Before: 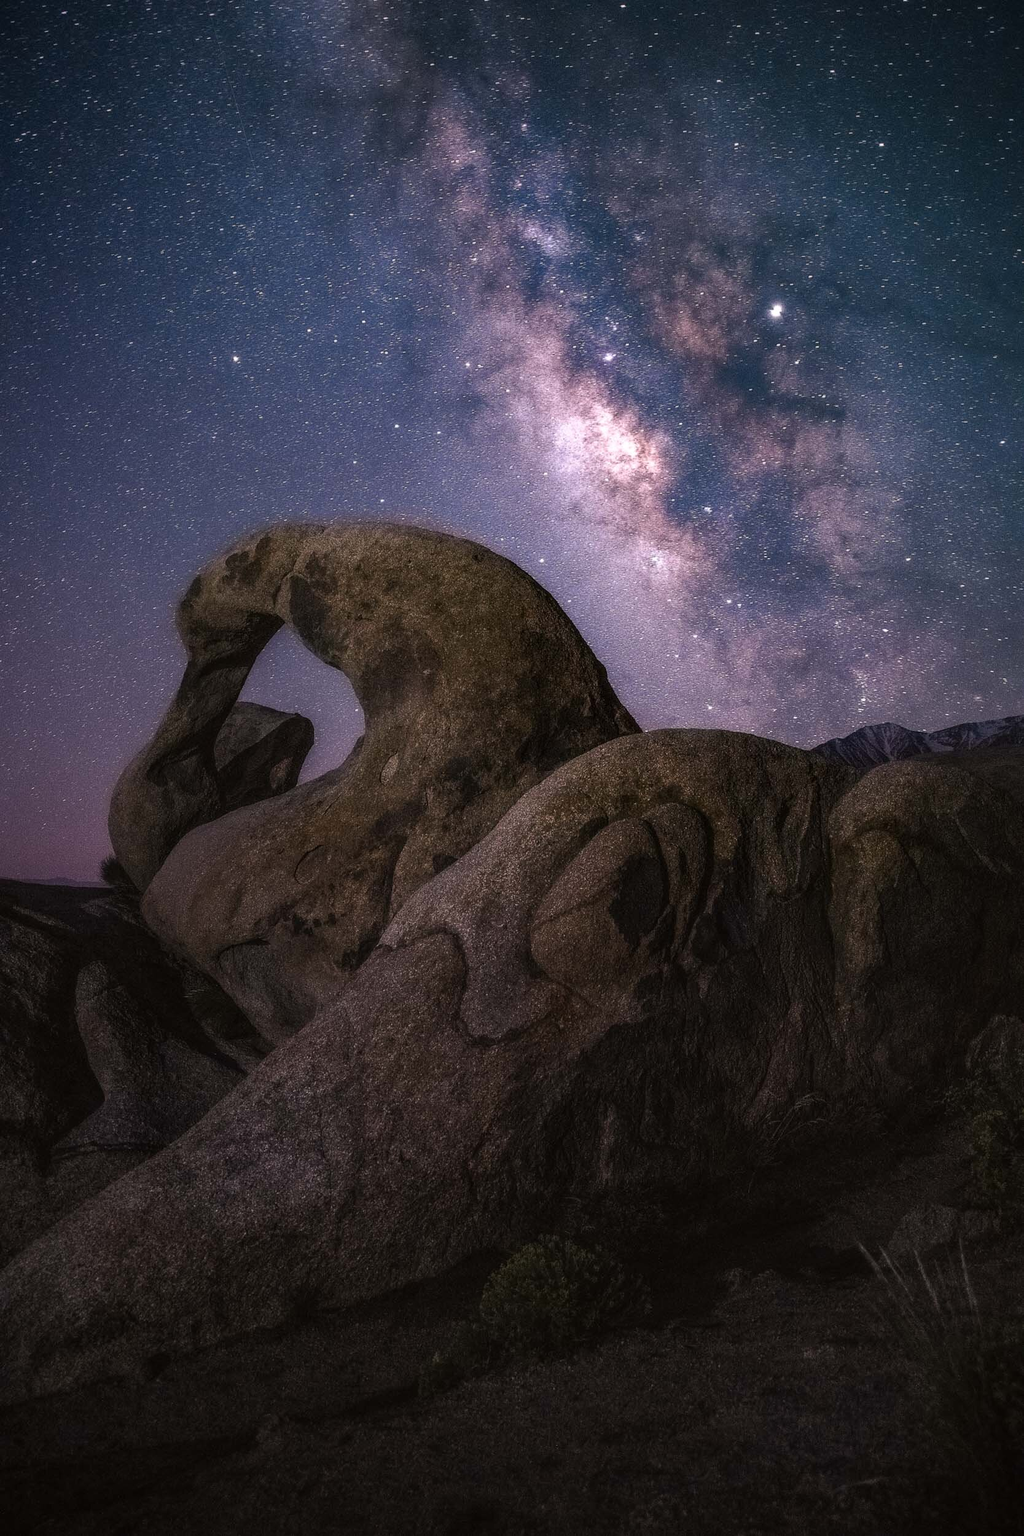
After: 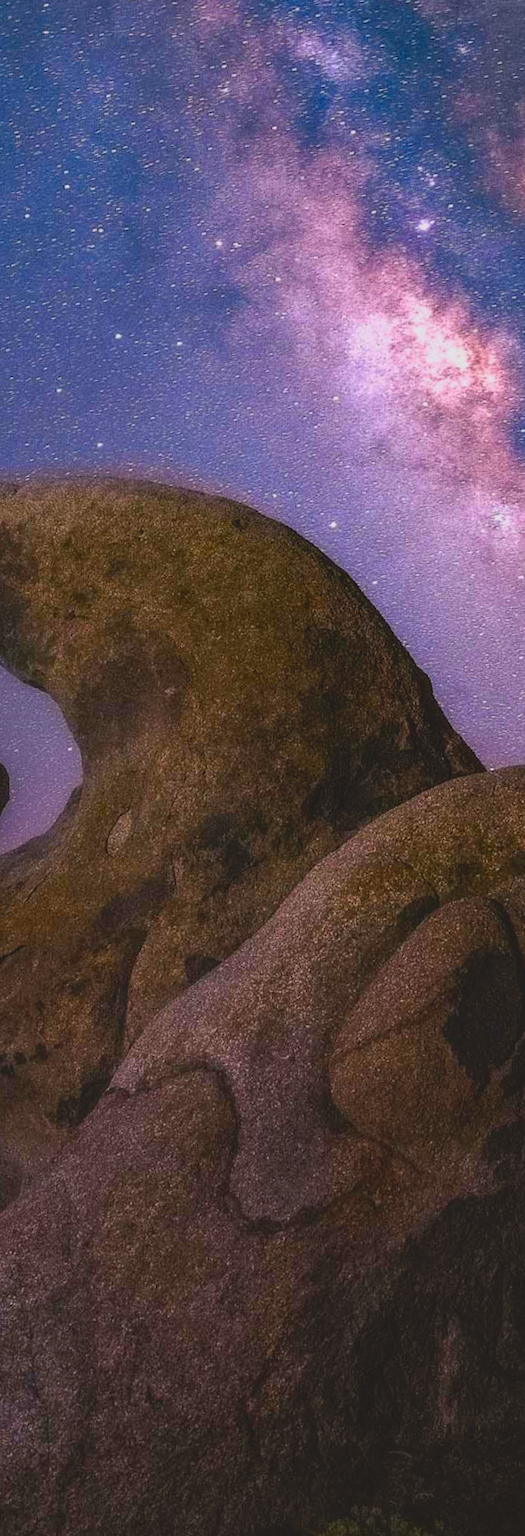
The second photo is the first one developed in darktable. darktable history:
contrast brightness saturation: contrast -0.19, saturation 0.19
color balance rgb: linear chroma grading › global chroma 15%, perceptual saturation grading › global saturation 30%
rotate and perspective: rotation -1.32°, lens shift (horizontal) -0.031, crop left 0.015, crop right 0.985, crop top 0.047, crop bottom 0.982
crop and rotate: left 29.476%, top 10.214%, right 35.32%, bottom 17.333%
